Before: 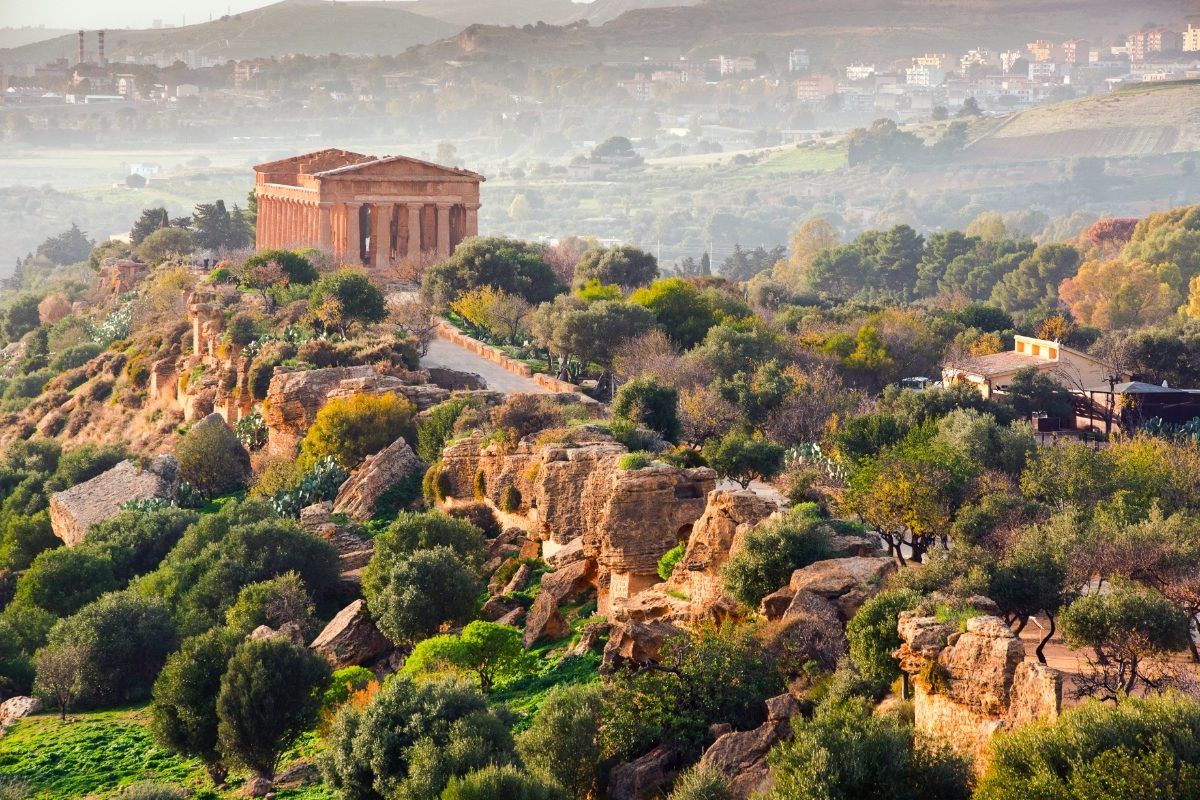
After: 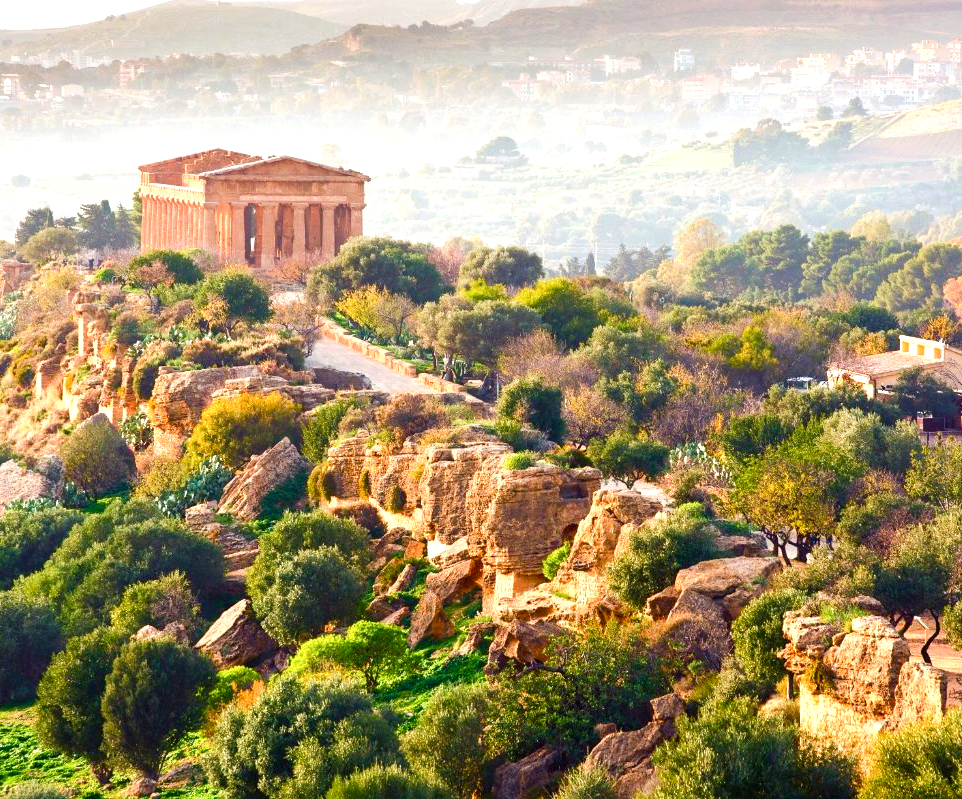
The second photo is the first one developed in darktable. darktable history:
exposure: black level correction 0, exposure 0.7 EV, compensate exposure bias true, compensate highlight preservation false
color balance rgb: perceptual saturation grading › global saturation 20%, perceptual saturation grading › highlights -25%, perceptual saturation grading › shadows 50%
velvia: on, module defaults
crop and rotate: left 9.597%, right 10.195%
